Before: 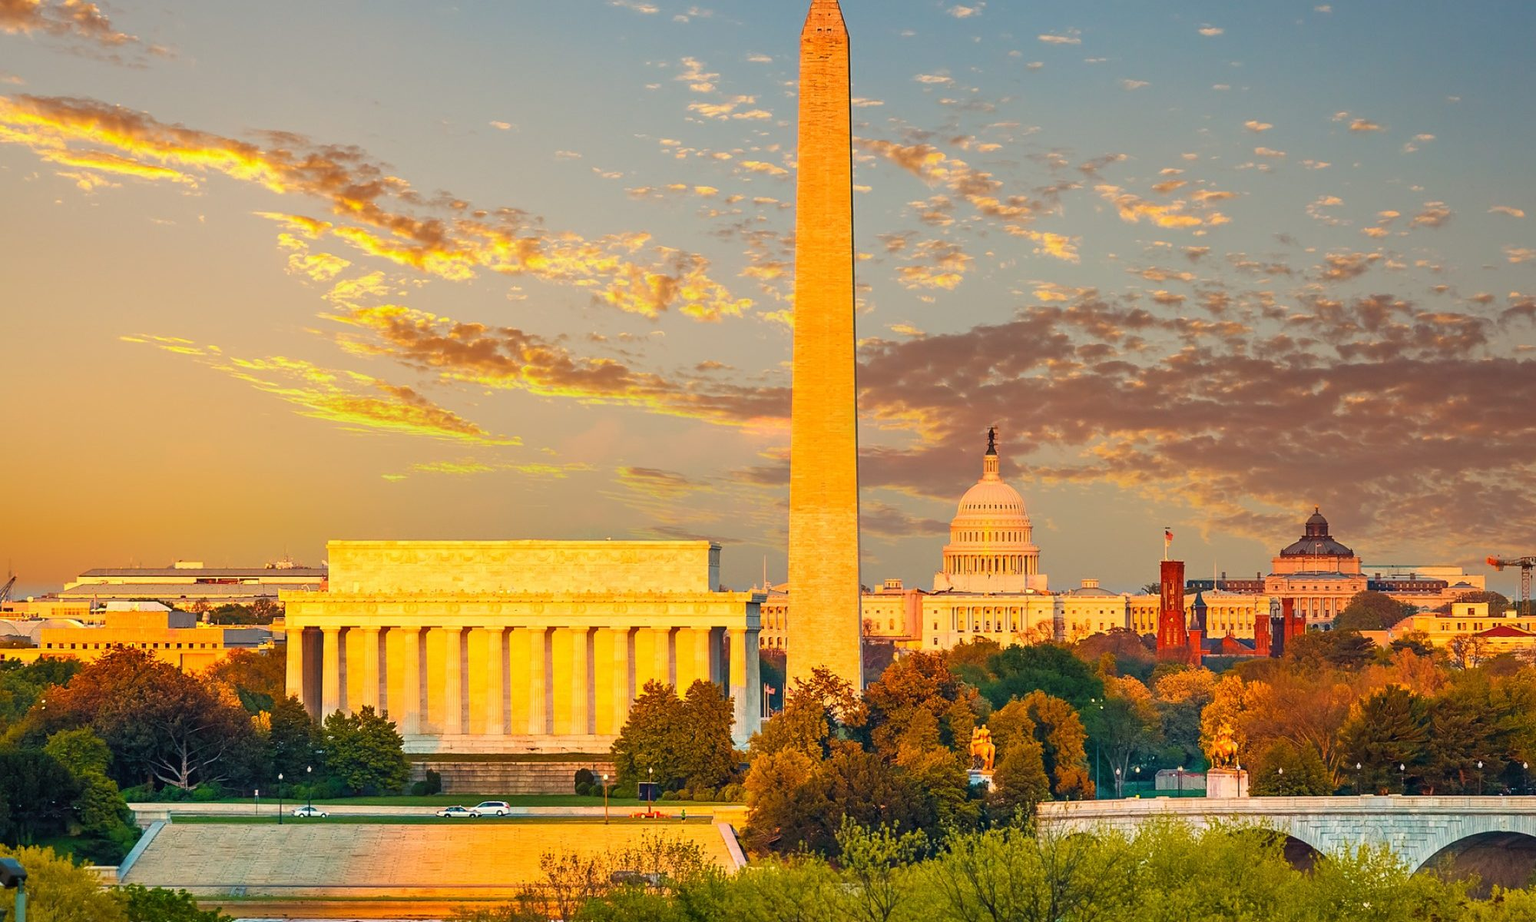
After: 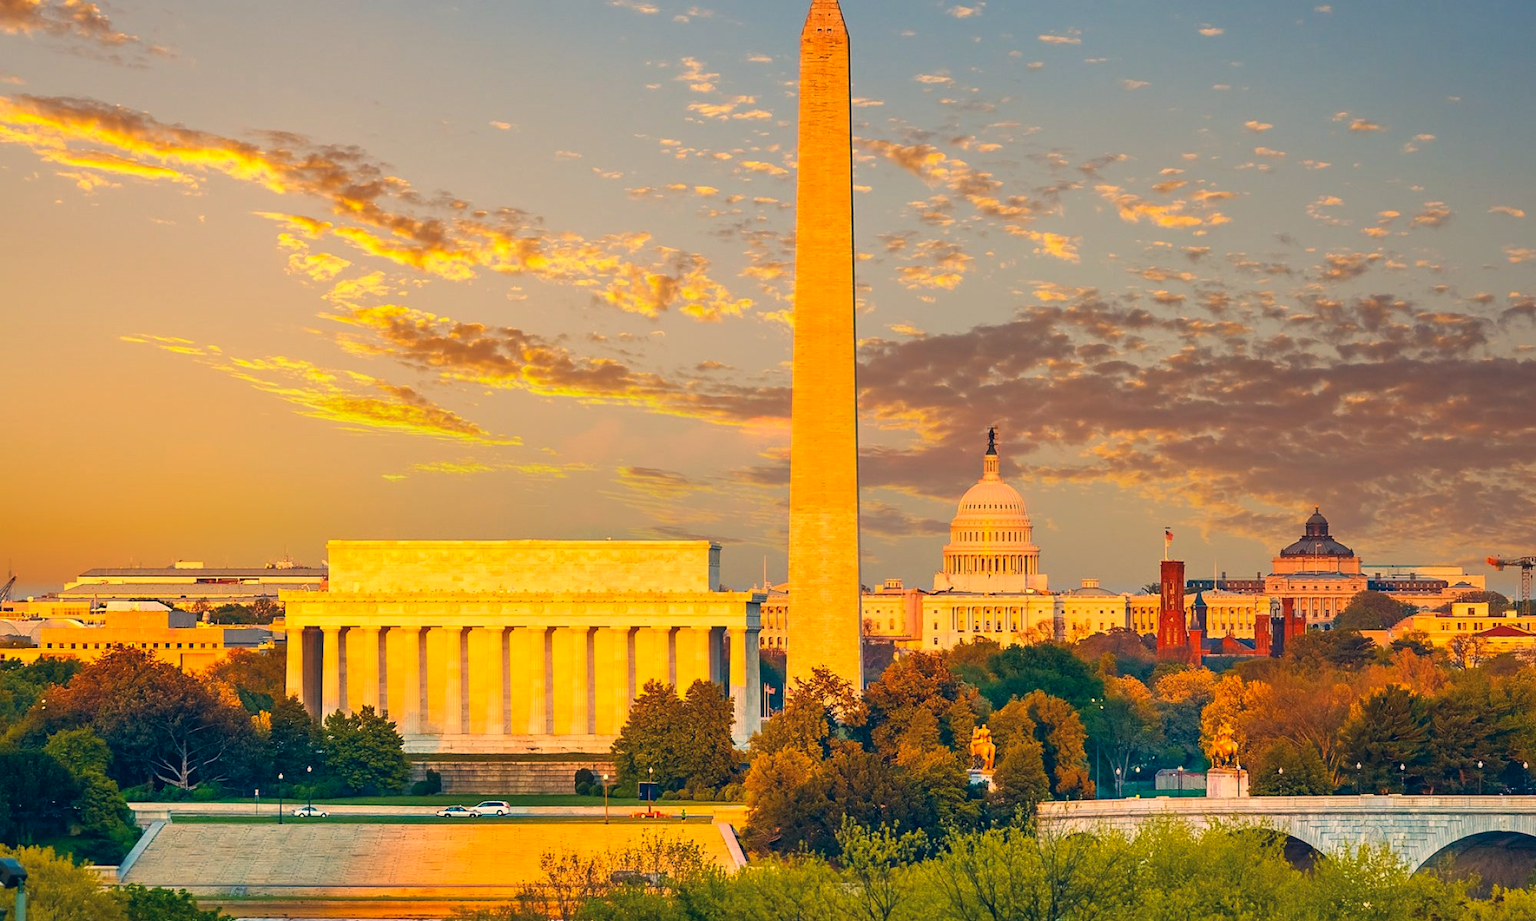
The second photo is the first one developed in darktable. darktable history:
color correction: highlights a* 10.33, highlights b* 14.11, shadows a* -10.33, shadows b* -14.93
